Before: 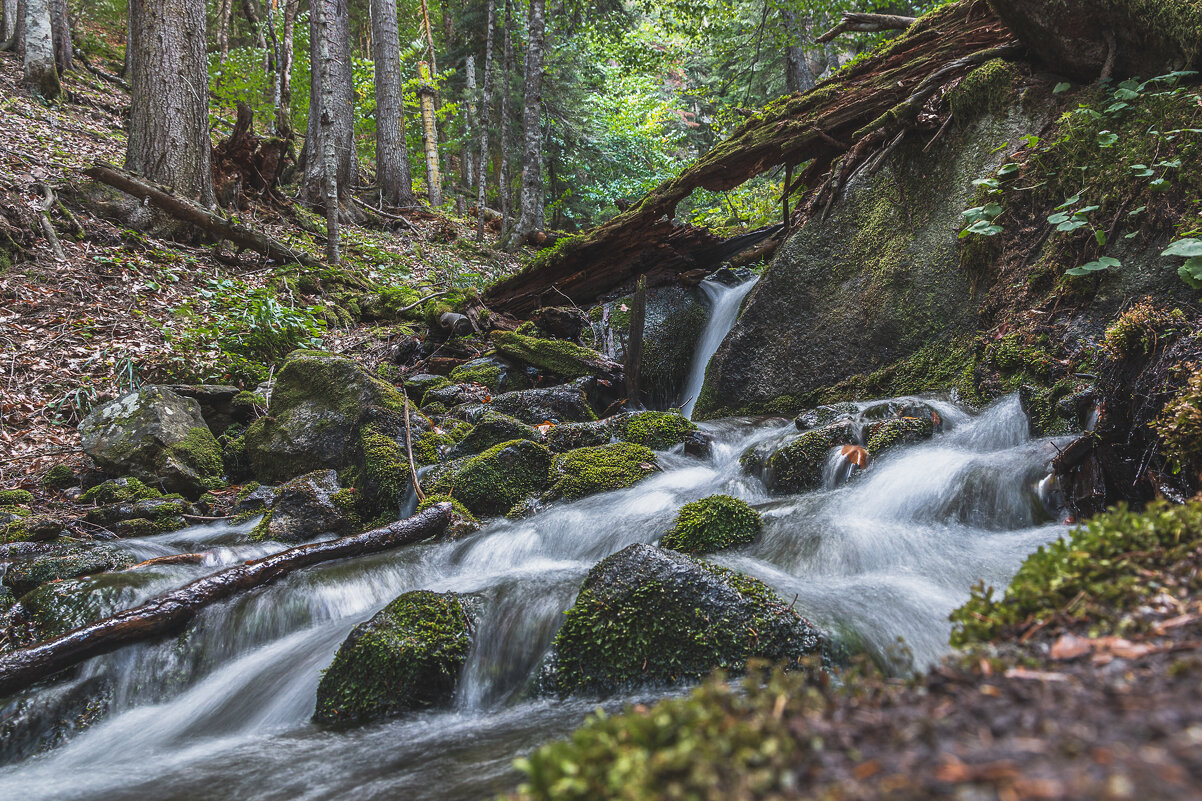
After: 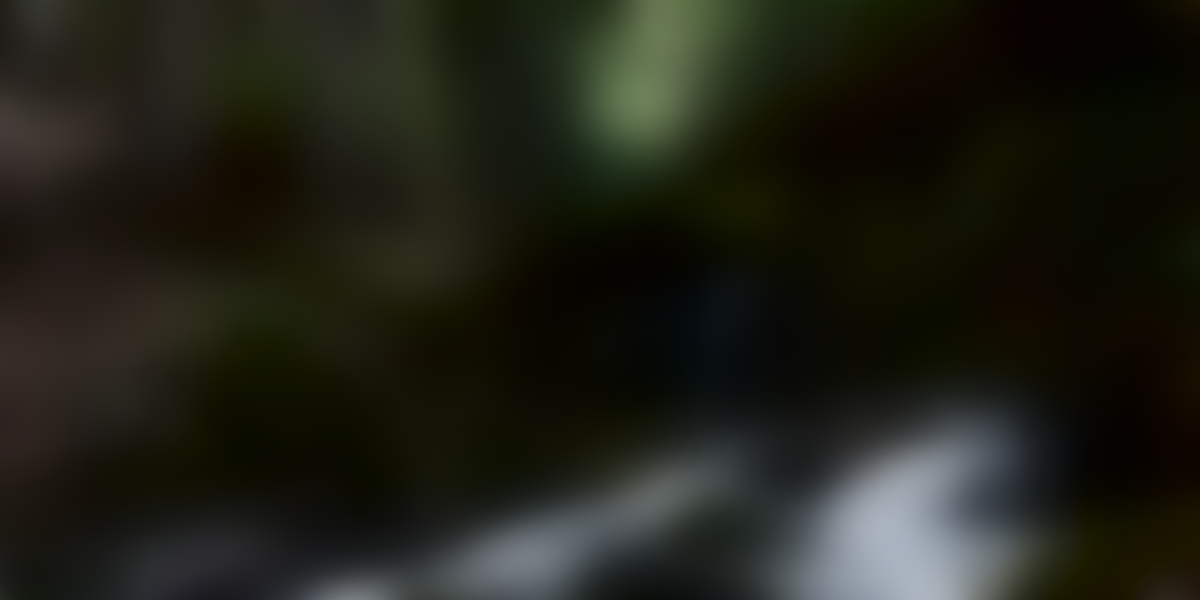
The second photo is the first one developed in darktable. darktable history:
color zones: curves: ch1 [(0.113, 0.438) (0.75, 0.5)]; ch2 [(0.12, 0.526) (0.75, 0.5)]
crop: bottom 24.967%
lowpass: radius 31.92, contrast 1.72, brightness -0.98, saturation 0.94
